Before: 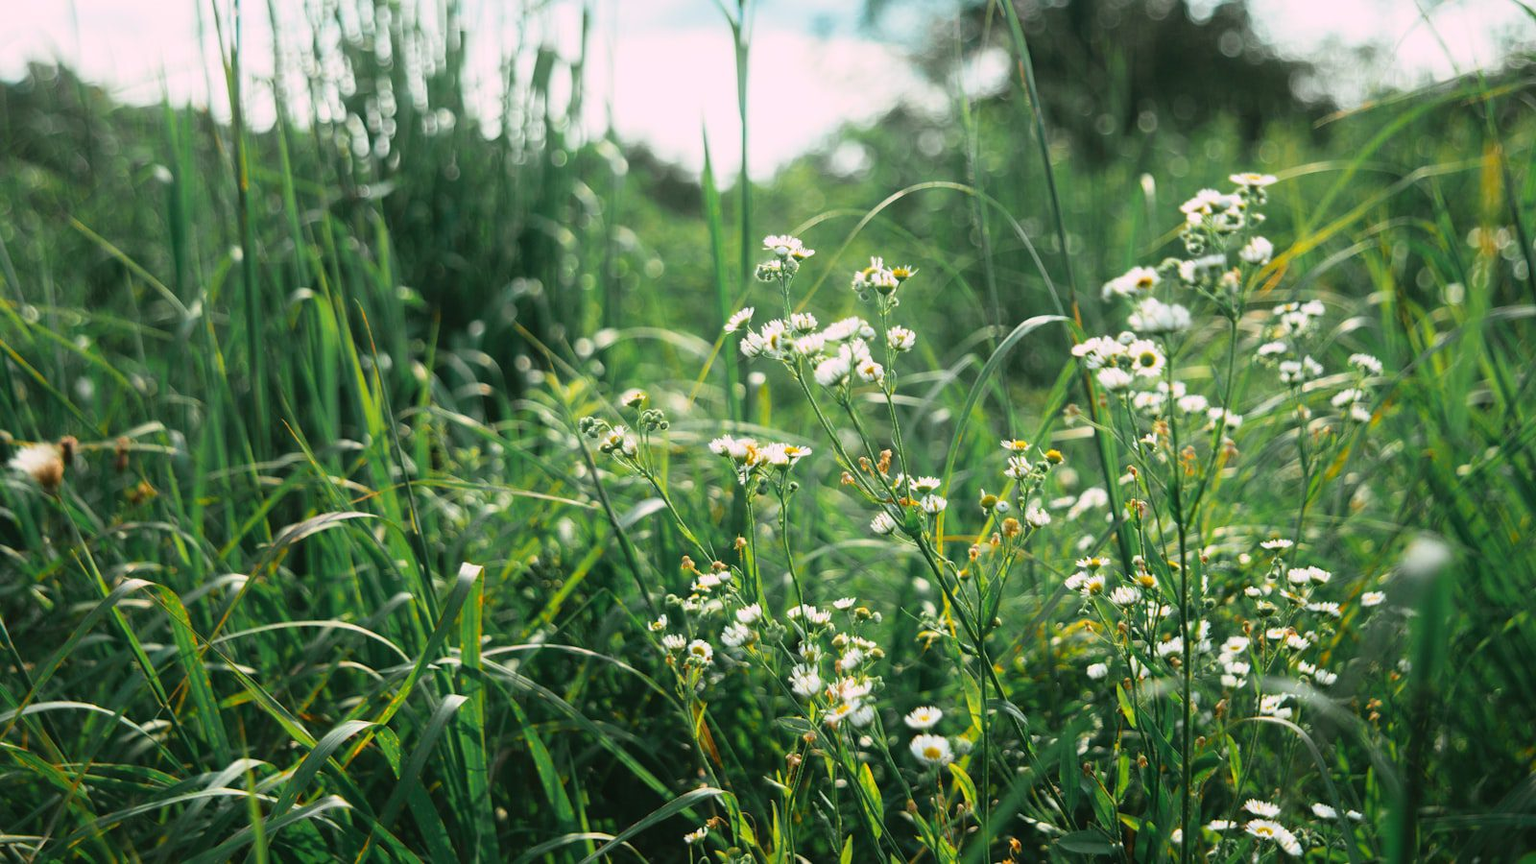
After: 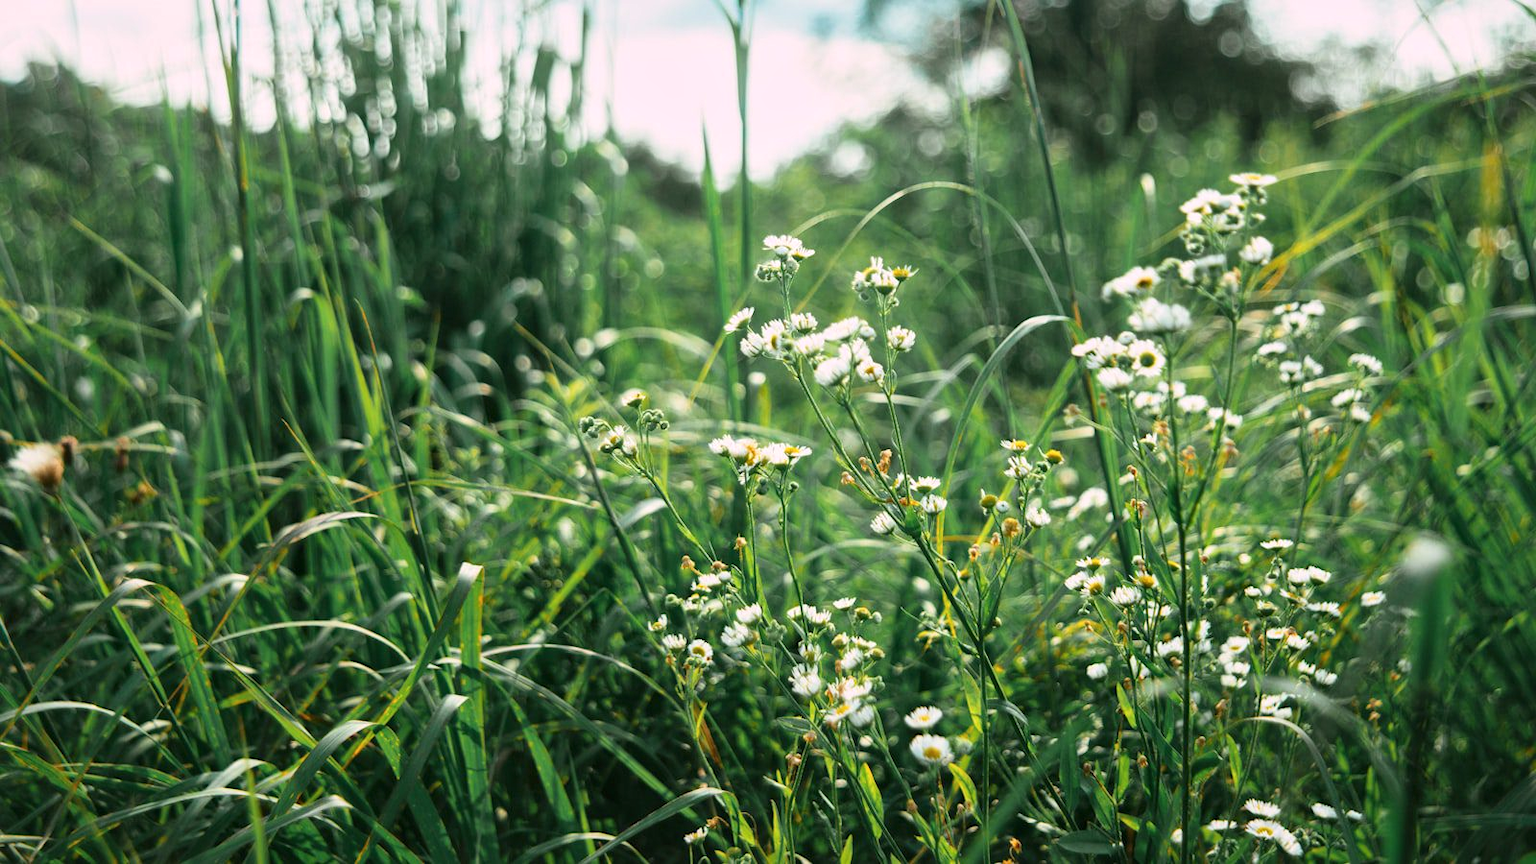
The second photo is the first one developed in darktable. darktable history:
local contrast: mode bilateral grid, contrast 30, coarseness 25, midtone range 0.2
